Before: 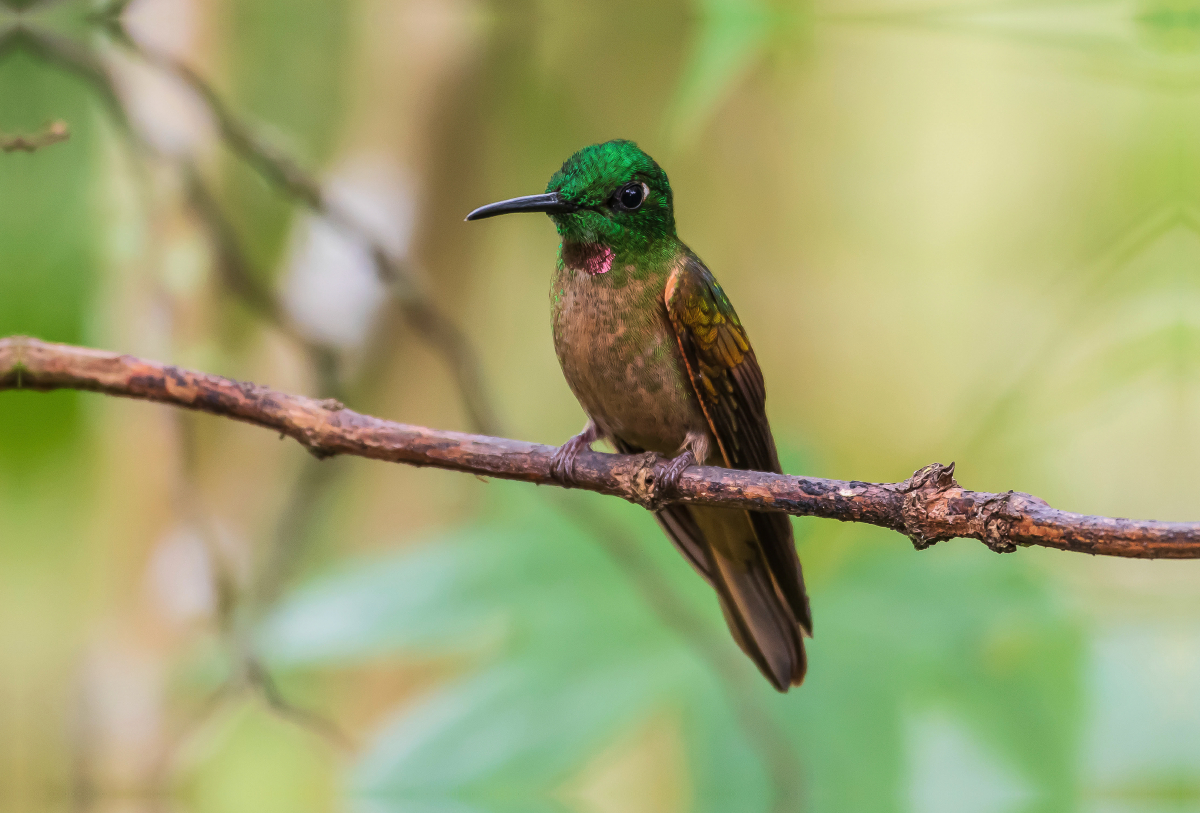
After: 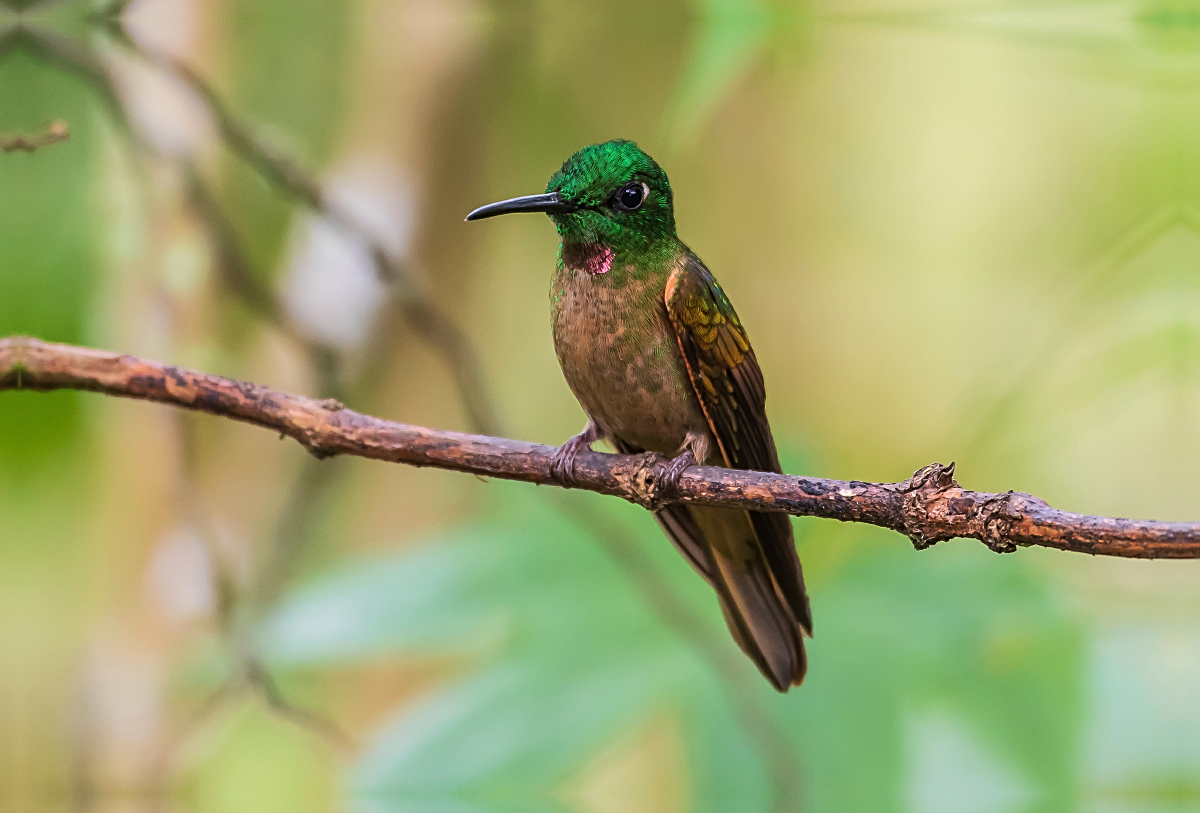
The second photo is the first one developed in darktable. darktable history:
exposure: compensate highlight preservation false
sharpen: on, module defaults
color balance rgb: perceptual saturation grading › global saturation -3.398%, perceptual saturation grading › shadows -3.019%, global vibrance 20%
